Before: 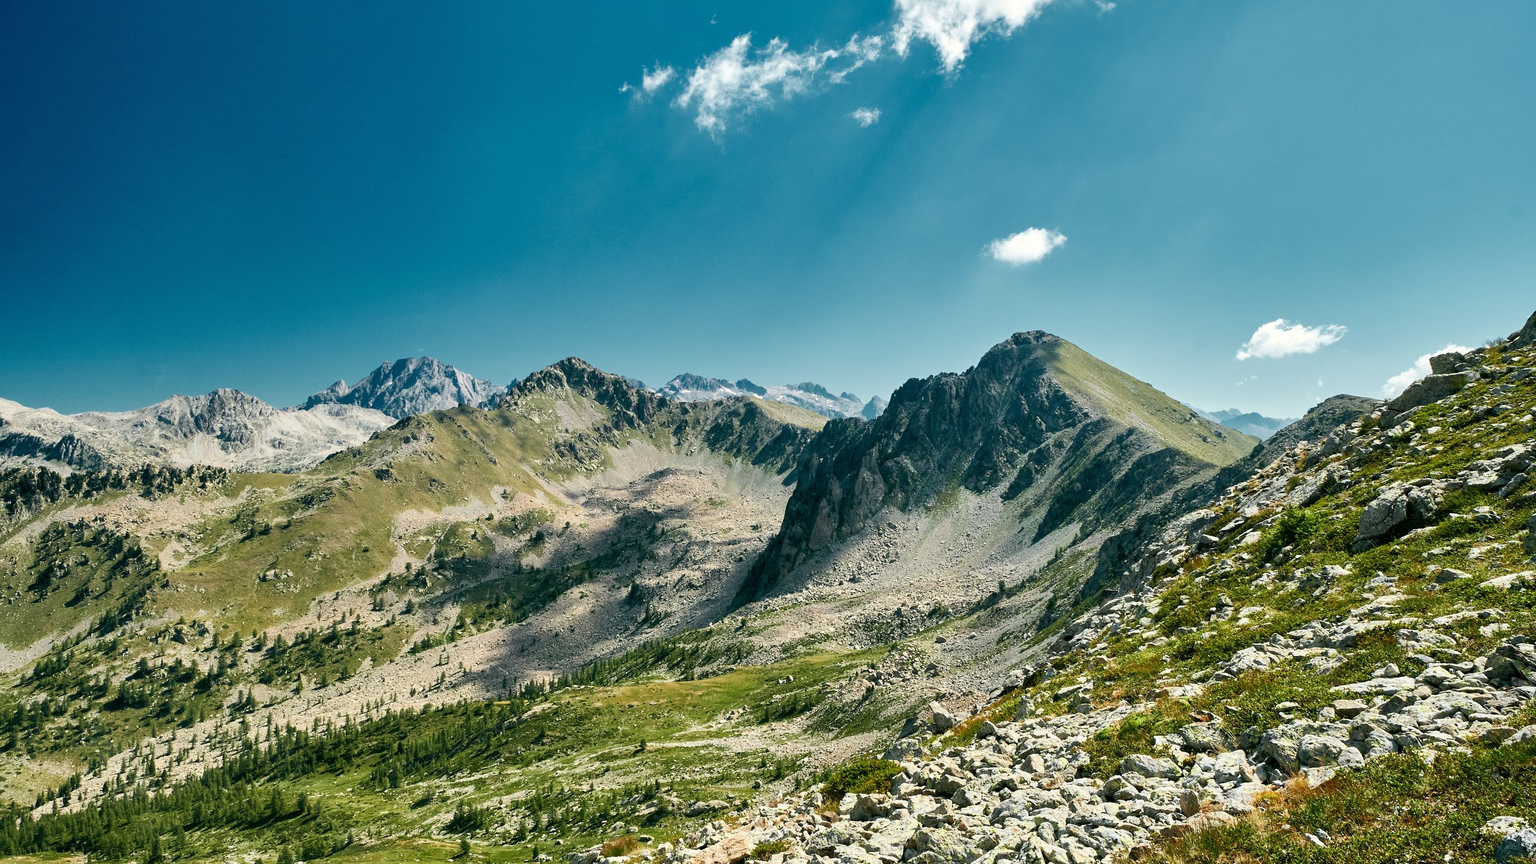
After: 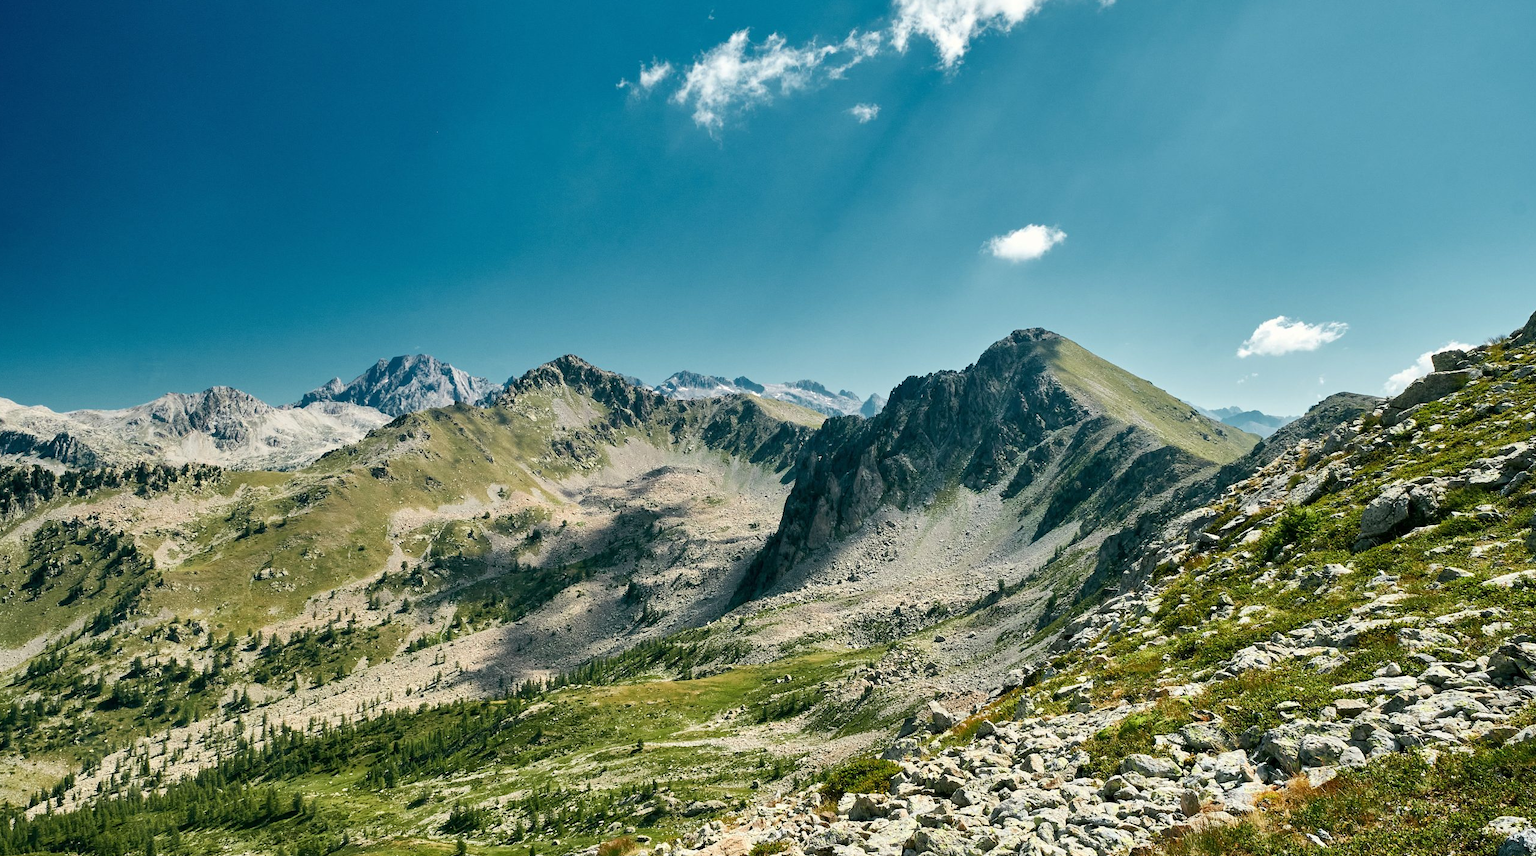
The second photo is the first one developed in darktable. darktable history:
crop: left 0.449%, top 0.619%, right 0.132%, bottom 0.812%
